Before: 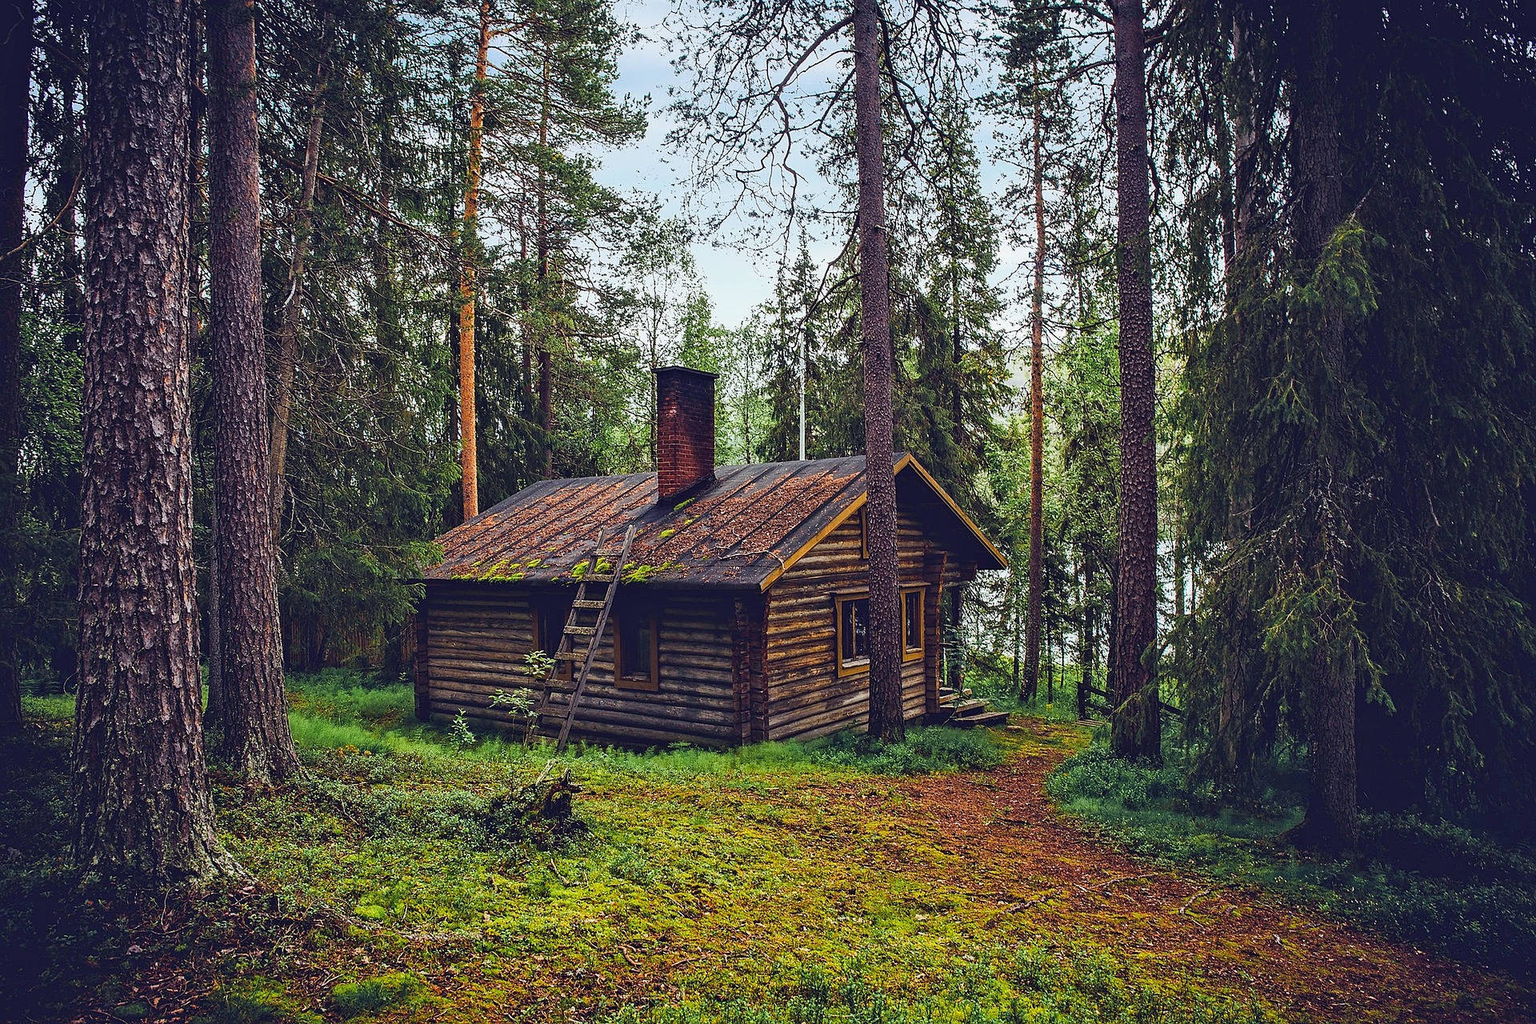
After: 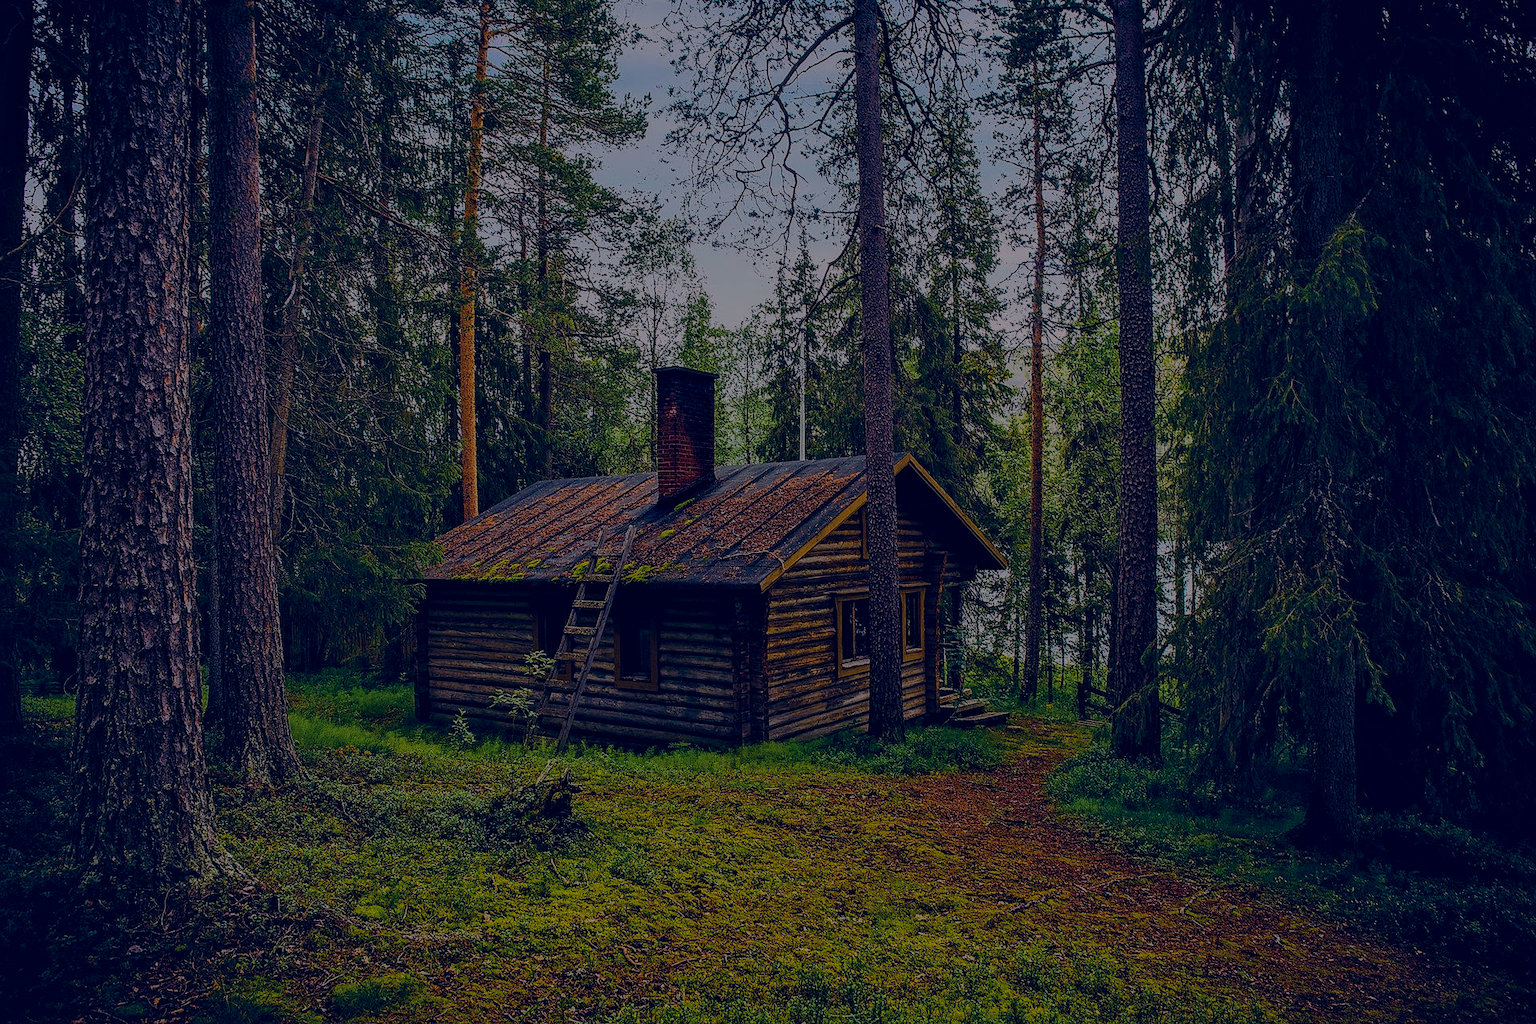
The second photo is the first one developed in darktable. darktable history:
color correction: highlights a* 14.46, highlights b* 5.85, shadows a* -5.53, shadows b* -15.24, saturation 0.85
exposure: exposure -2.002 EV, compensate highlight preservation false
local contrast: on, module defaults
color balance rgb: linear chroma grading › global chroma 18.9%, perceptual saturation grading › global saturation 20%, perceptual saturation grading › highlights -25%, perceptual saturation grading › shadows 50%, global vibrance 18.93%
